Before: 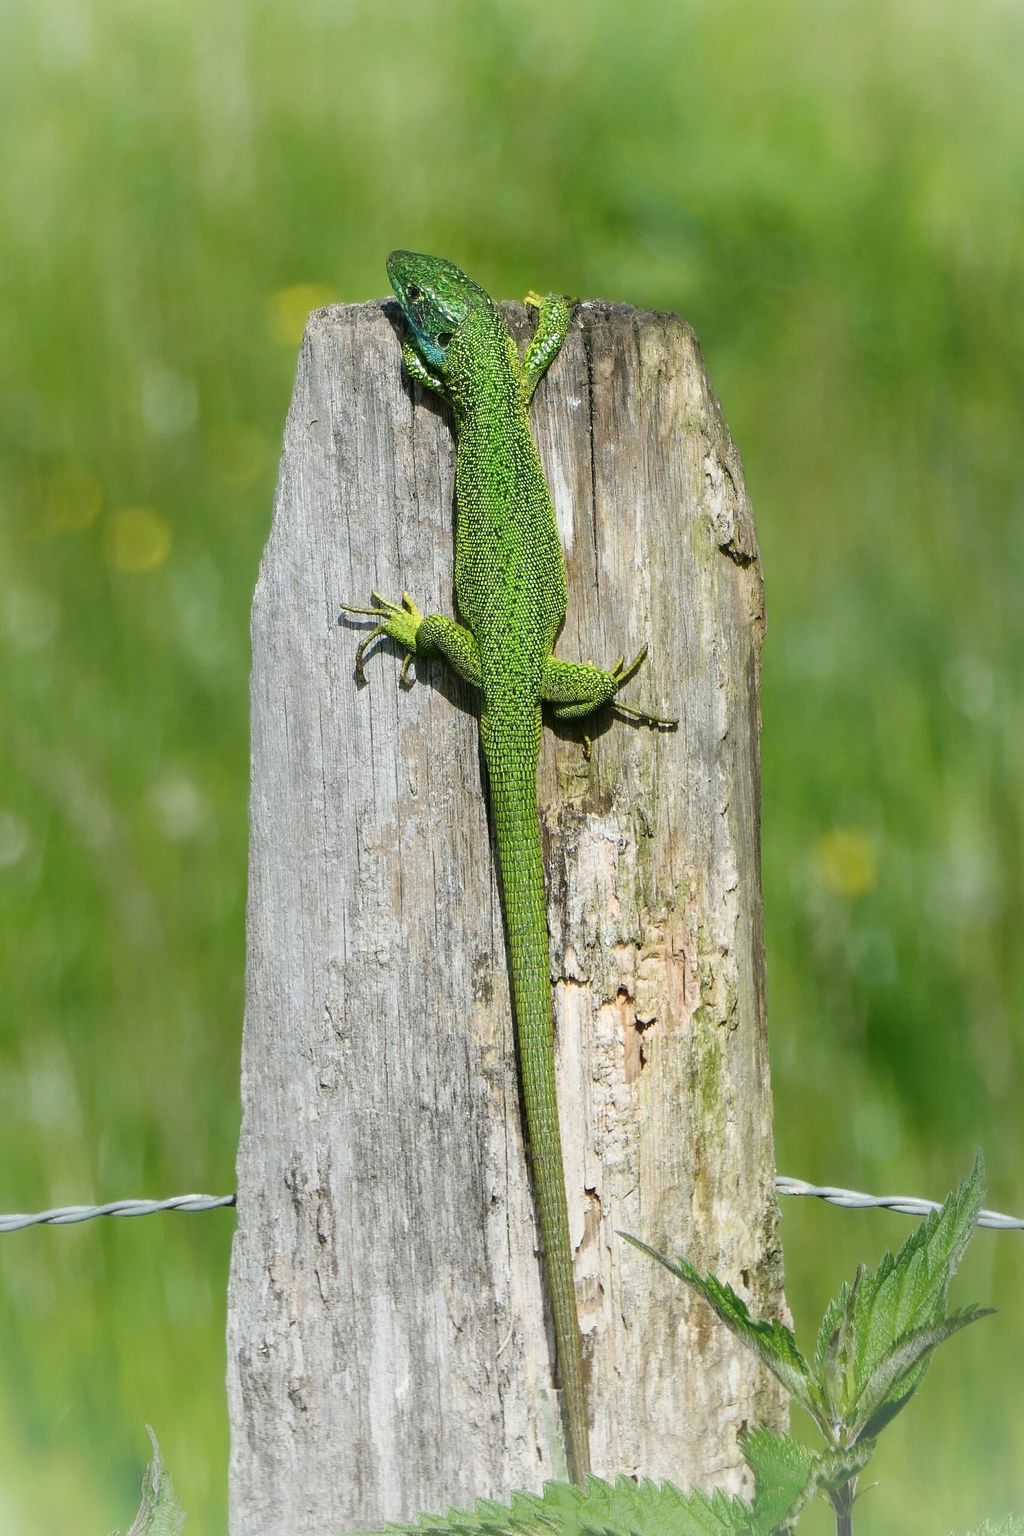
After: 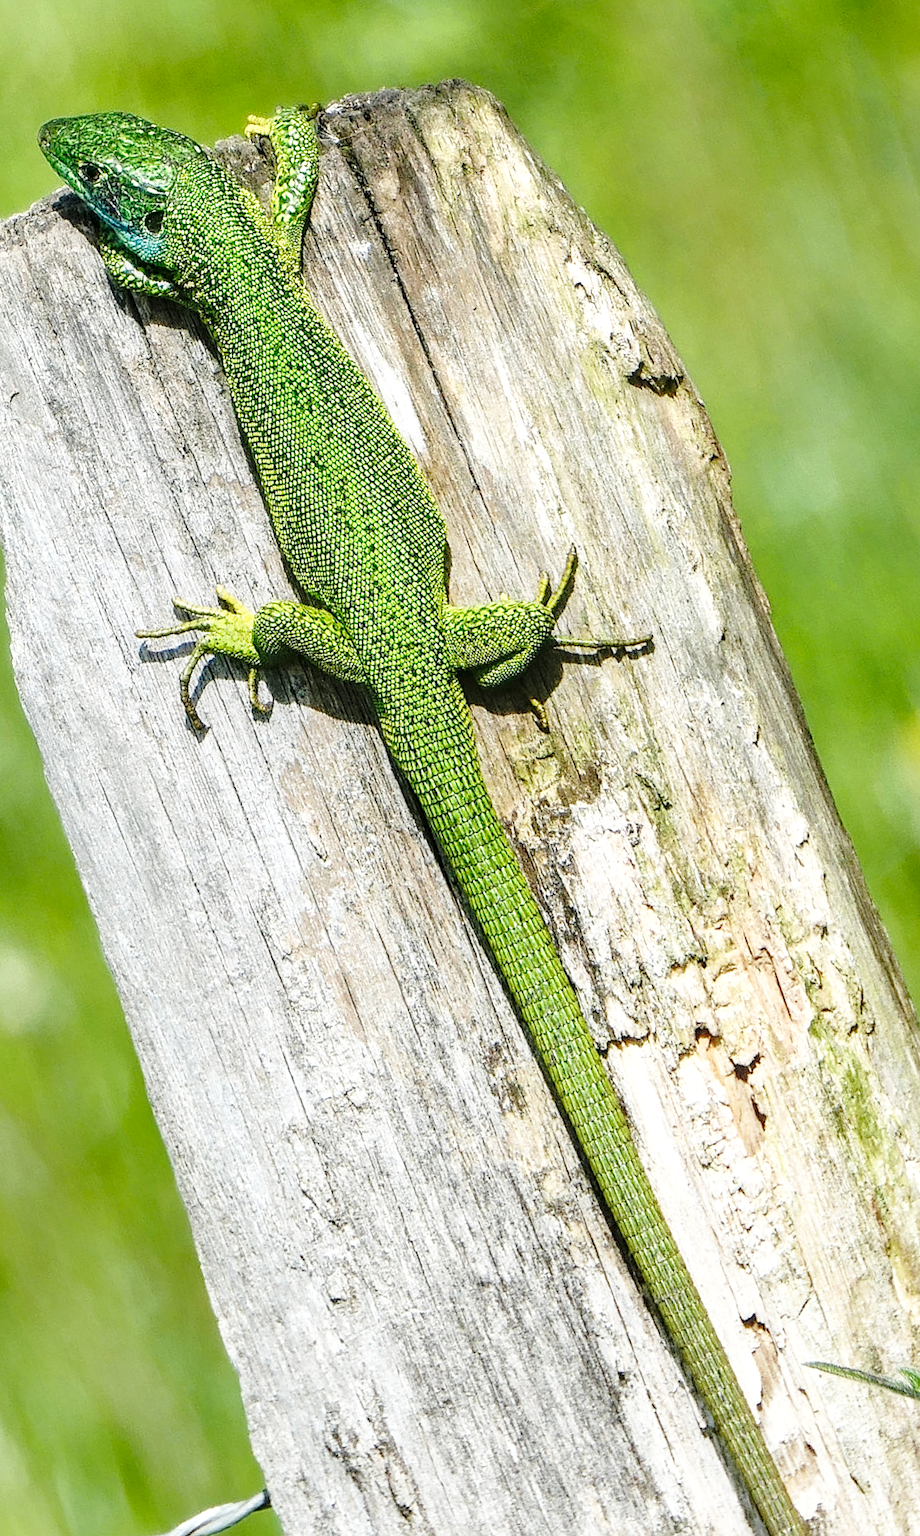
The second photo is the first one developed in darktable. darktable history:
base curve: curves: ch0 [(0, 0) (0.028, 0.03) (0.121, 0.232) (0.46, 0.748) (0.859, 0.968) (1, 1)], preserve colors none
local contrast: highlights 32%, detail 135%
crop and rotate: angle 18.75°, left 6.977%, right 4.117%, bottom 1.165%
sharpen: amount 0.214
